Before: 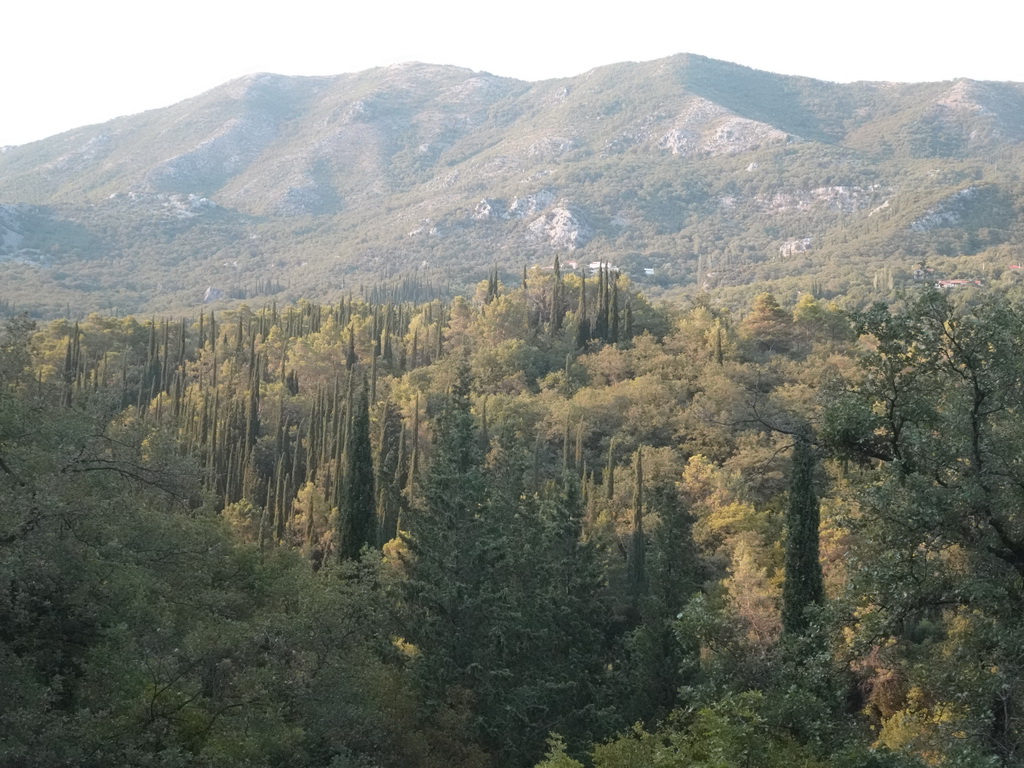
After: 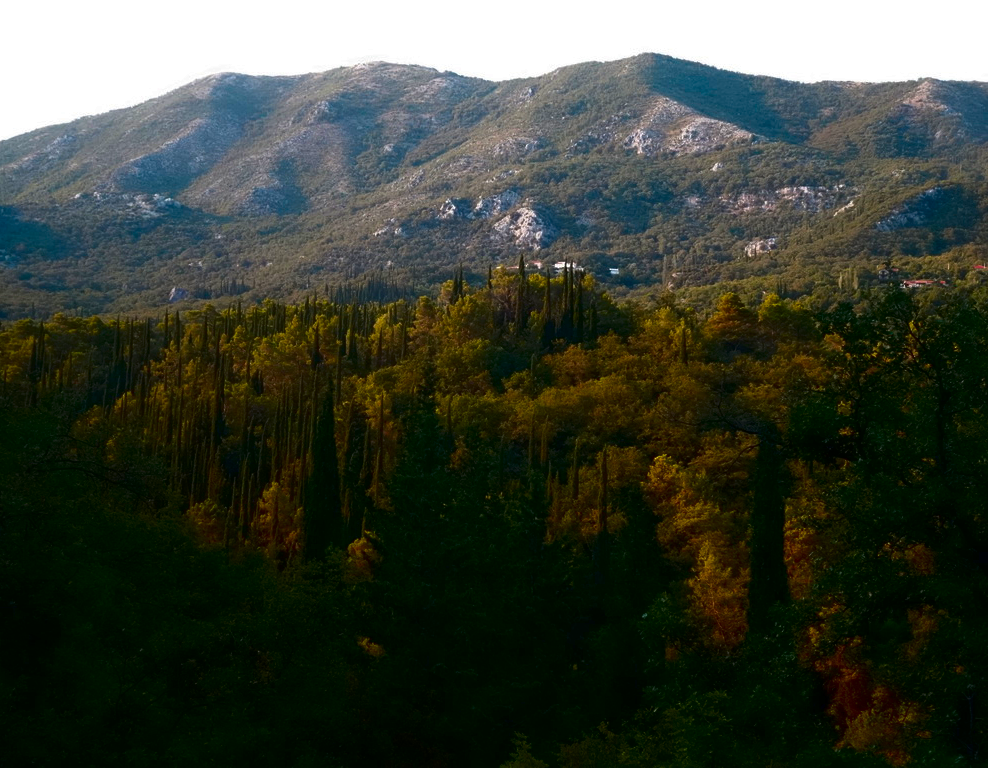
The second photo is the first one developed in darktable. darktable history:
tone equalizer: on, module defaults
crop and rotate: left 3.487%
contrast brightness saturation: brightness -0.982, saturation 0.994
